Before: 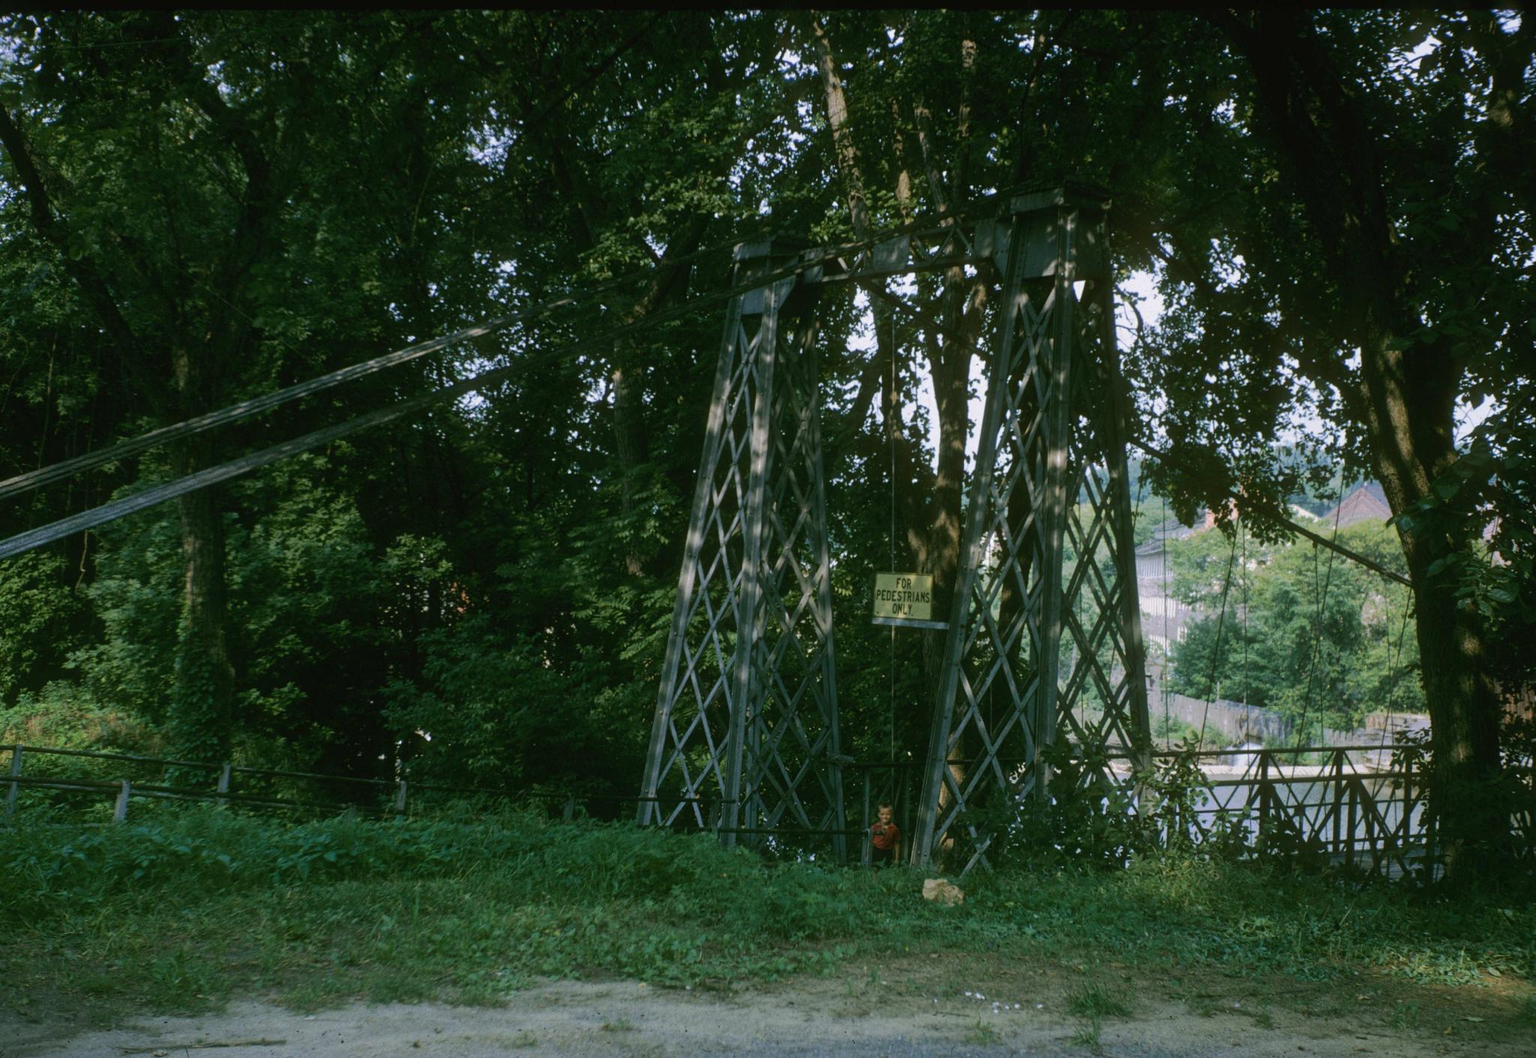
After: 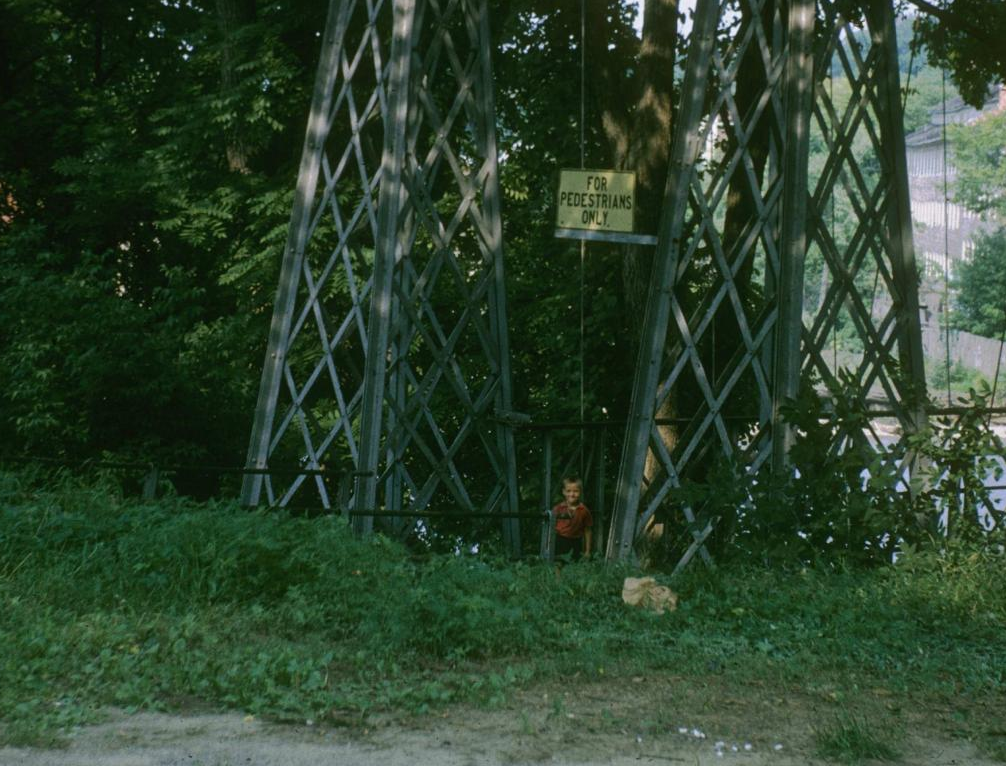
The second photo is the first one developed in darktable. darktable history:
crop: left 29.694%, top 42.131%, right 21.147%, bottom 3.509%
